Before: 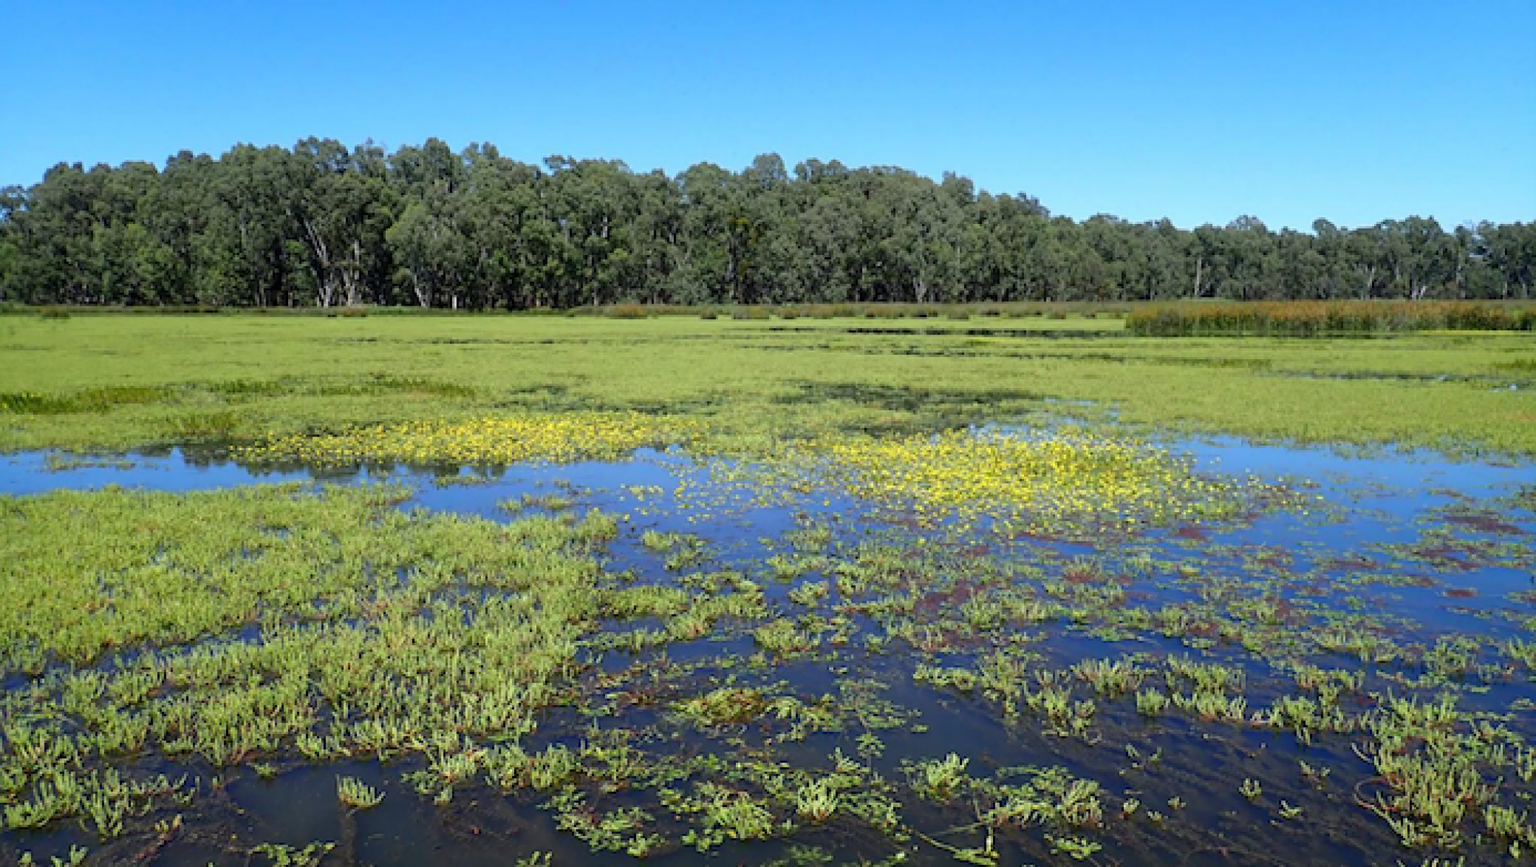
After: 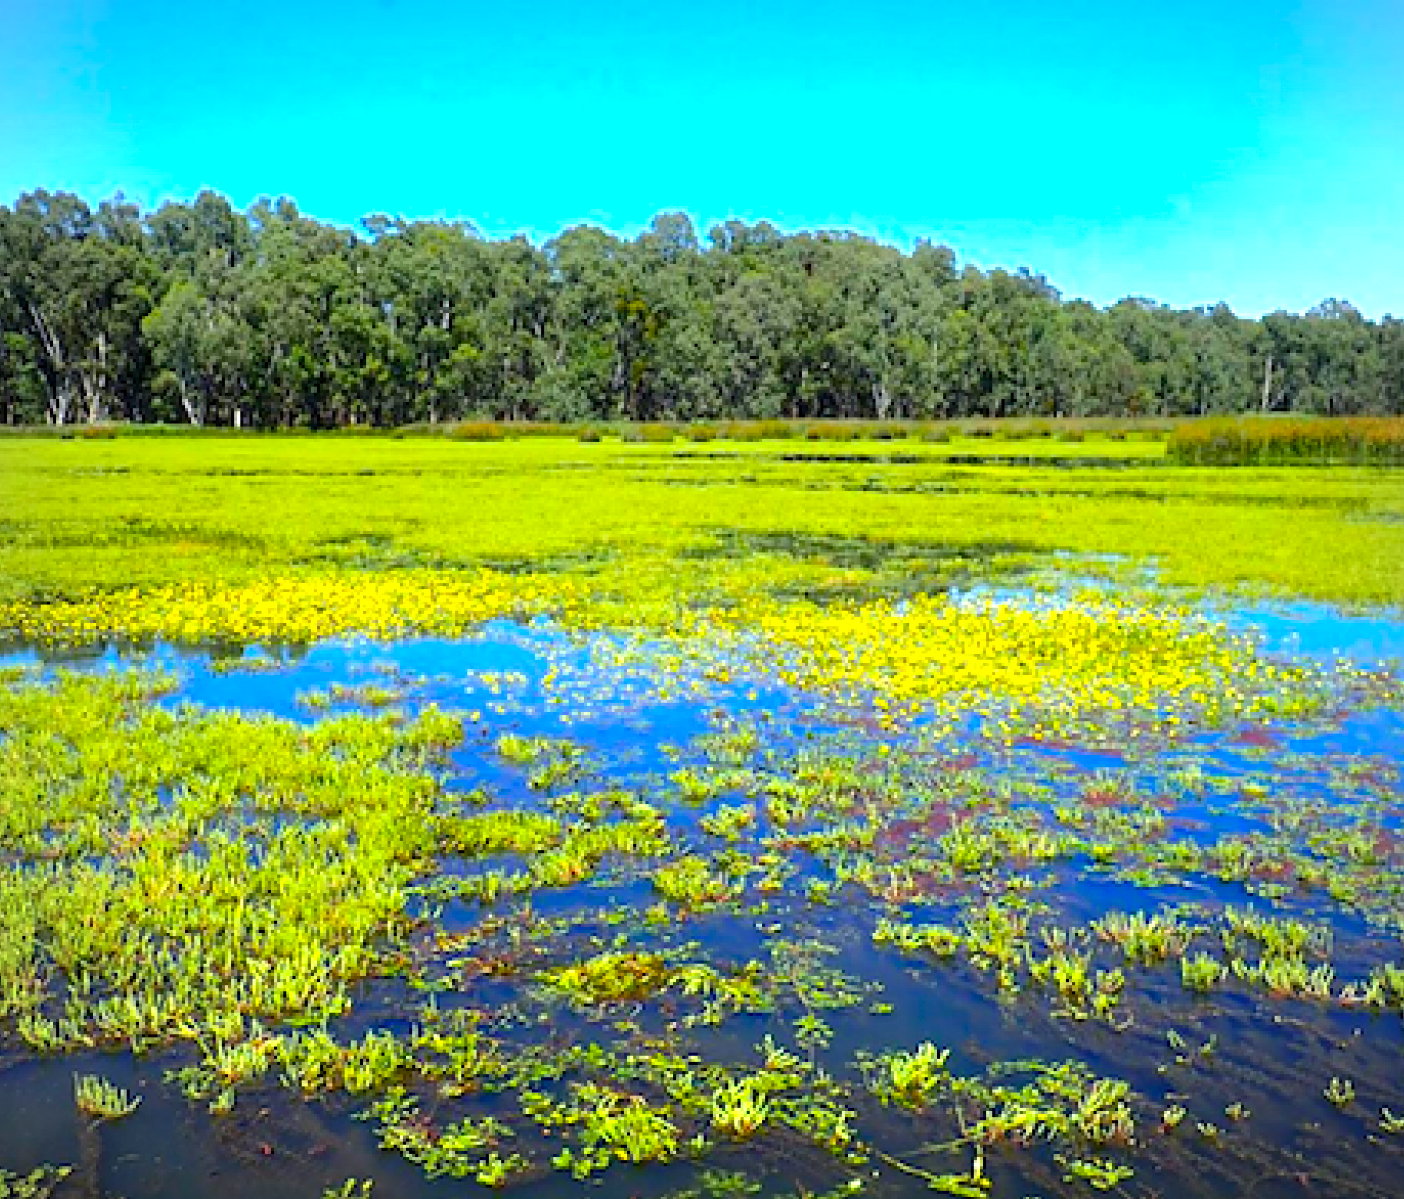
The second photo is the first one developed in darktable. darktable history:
tone equalizer: -8 EV -1.84 EV, -7 EV -1.16 EV, -6 EV -1.62 EV, smoothing diameter 25%, edges refinement/feathering 10, preserve details guided filter
color balance rgb: linear chroma grading › global chroma 10%, perceptual saturation grading › global saturation 40%, perceptual brilliance grading › global brilliance 30%, global vibrance 20%
vignetting: fall-off radius 81.94%
crop and rotate: left 18.442%, right 15.508%
